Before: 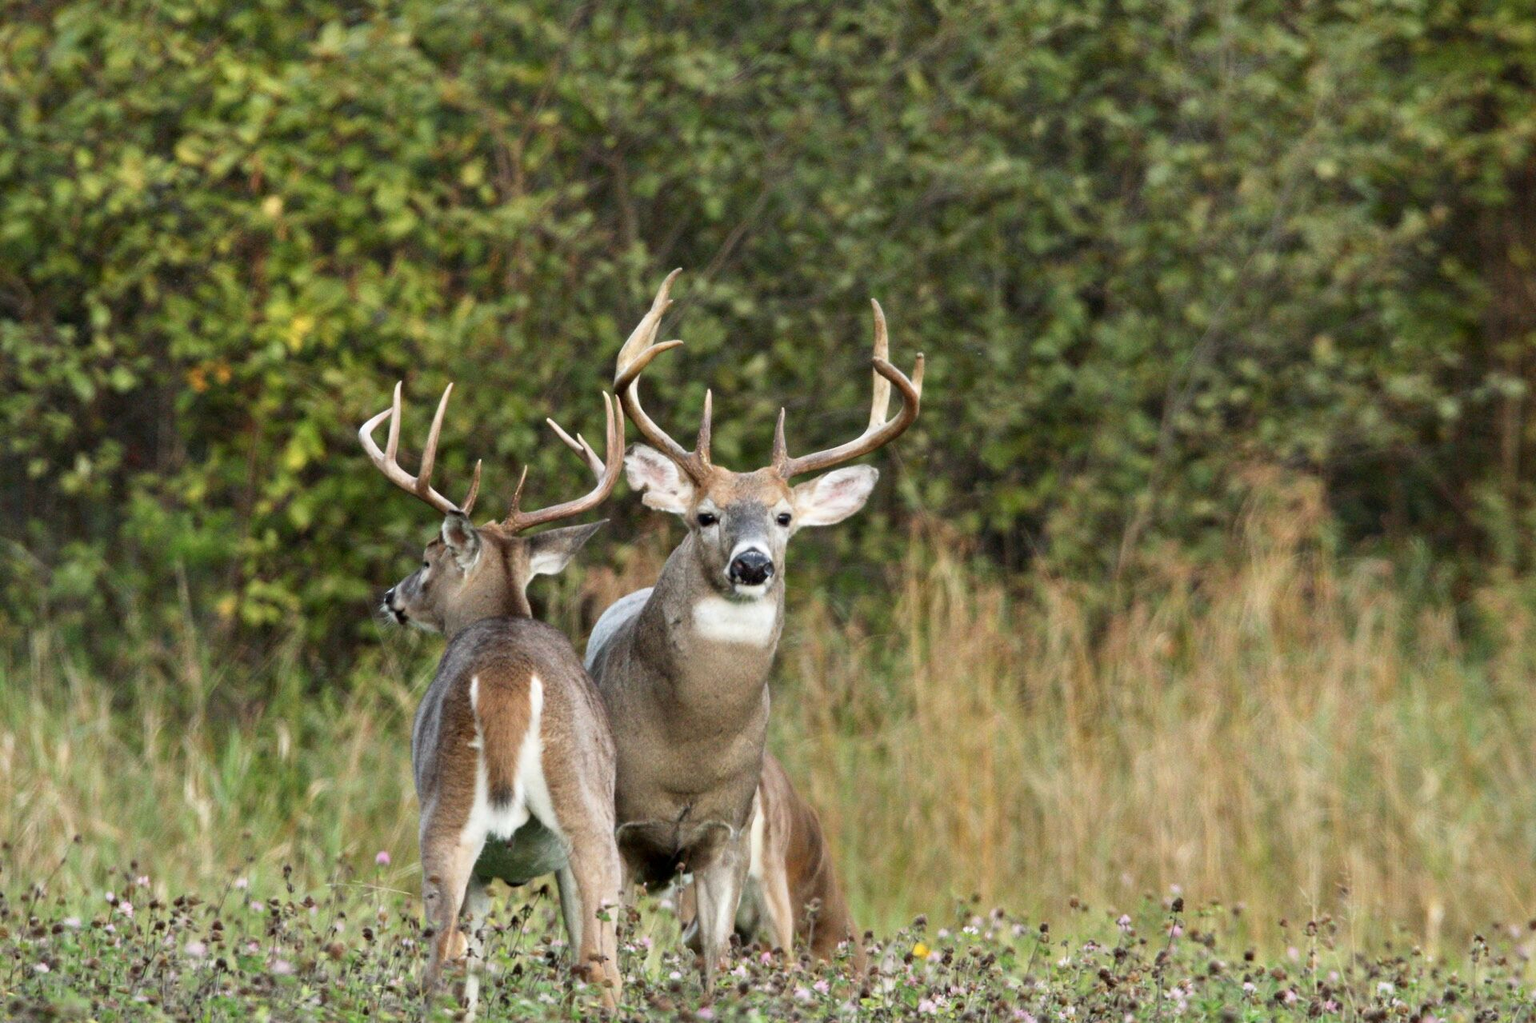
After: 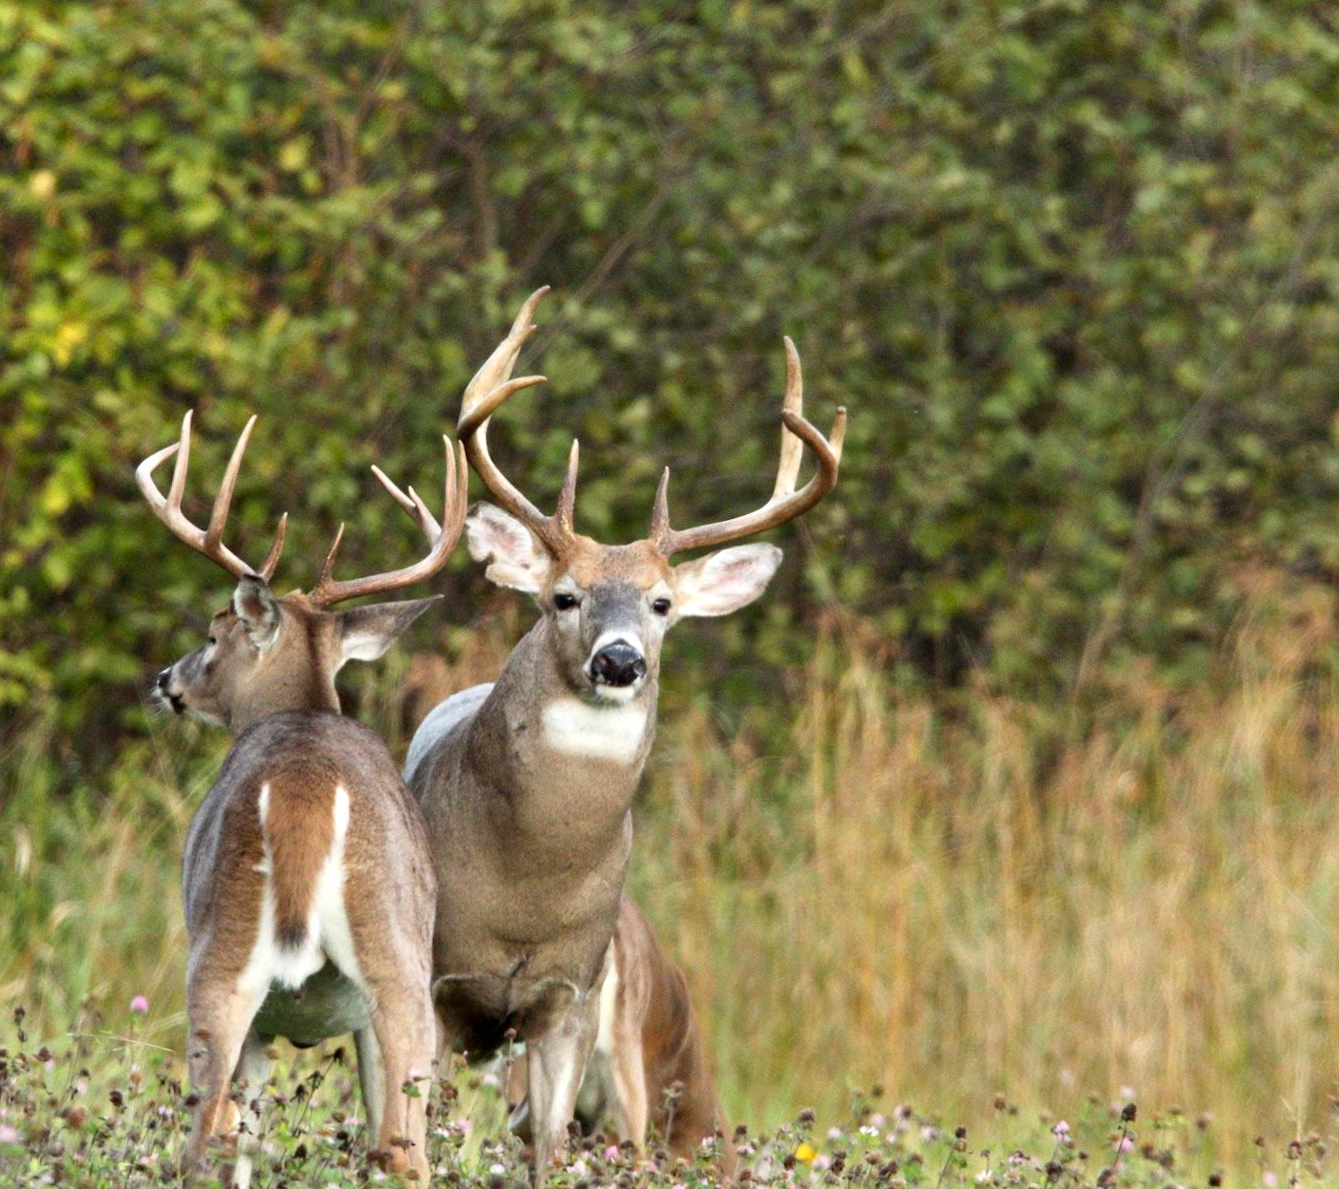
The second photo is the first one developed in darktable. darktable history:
crop and rotate: angle -2.85°, left 14.105%, top 0.035%, right 10.989%, bottom 0.087%
color balance rgb: power › chroma 0.322%, power › hue 23.81°, perceptual saturation grading › global saturation 0.833%, global vibrance 19.436%
exposure: exposure 0.196 EV, compensate highlight preservation false
